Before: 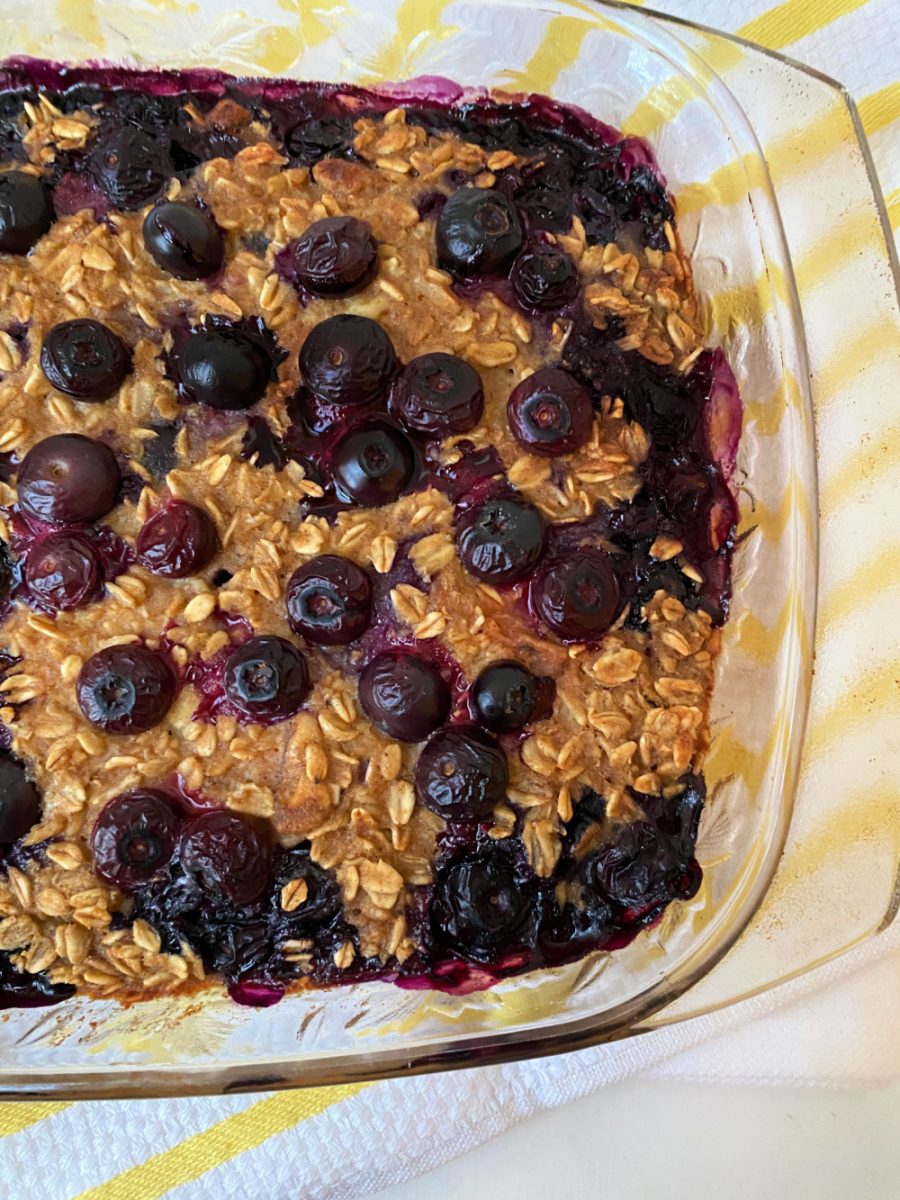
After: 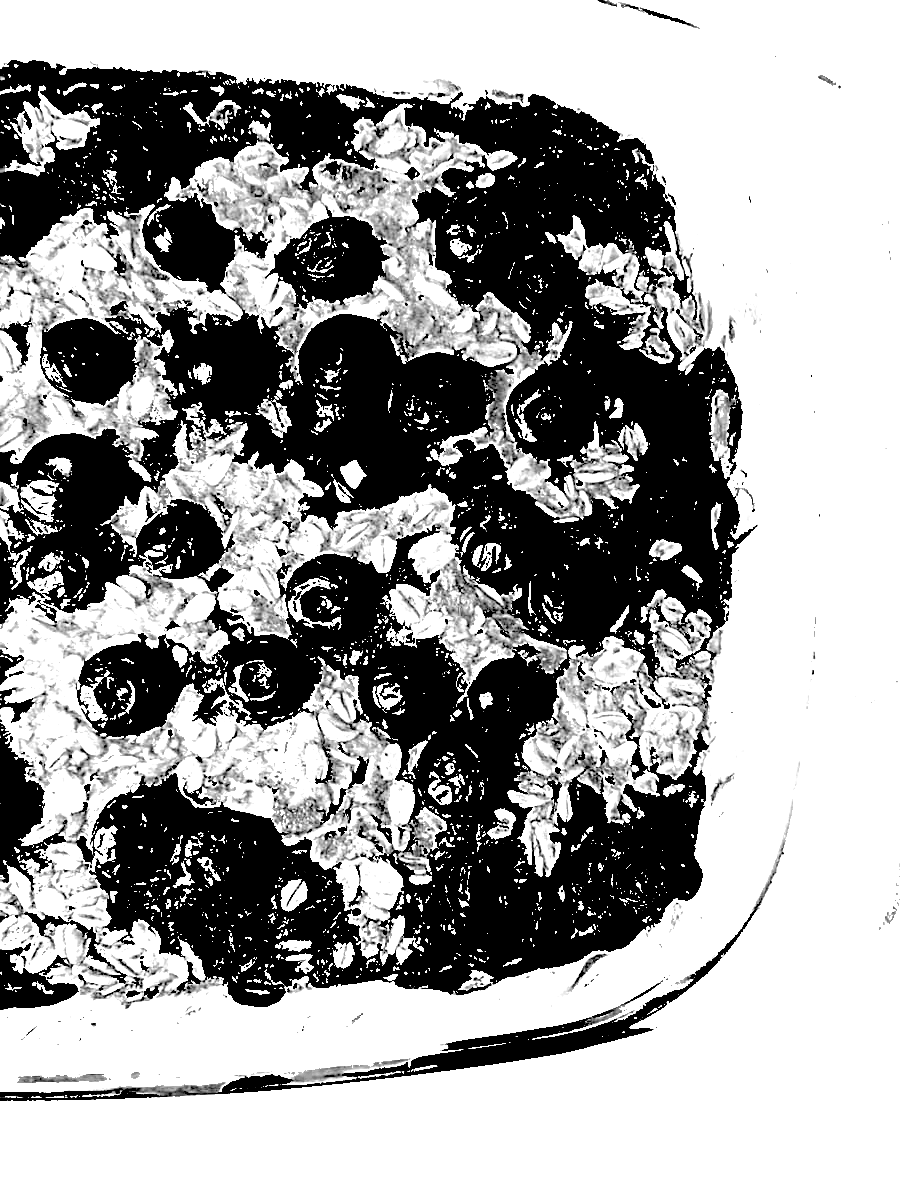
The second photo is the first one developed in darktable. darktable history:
monochrome: a -35.87, b 49.73, size 1.7
sharpen: on, module defaults
exposure: black level correction 0.1, exposure 3 EV, compensate highlight preservation false
